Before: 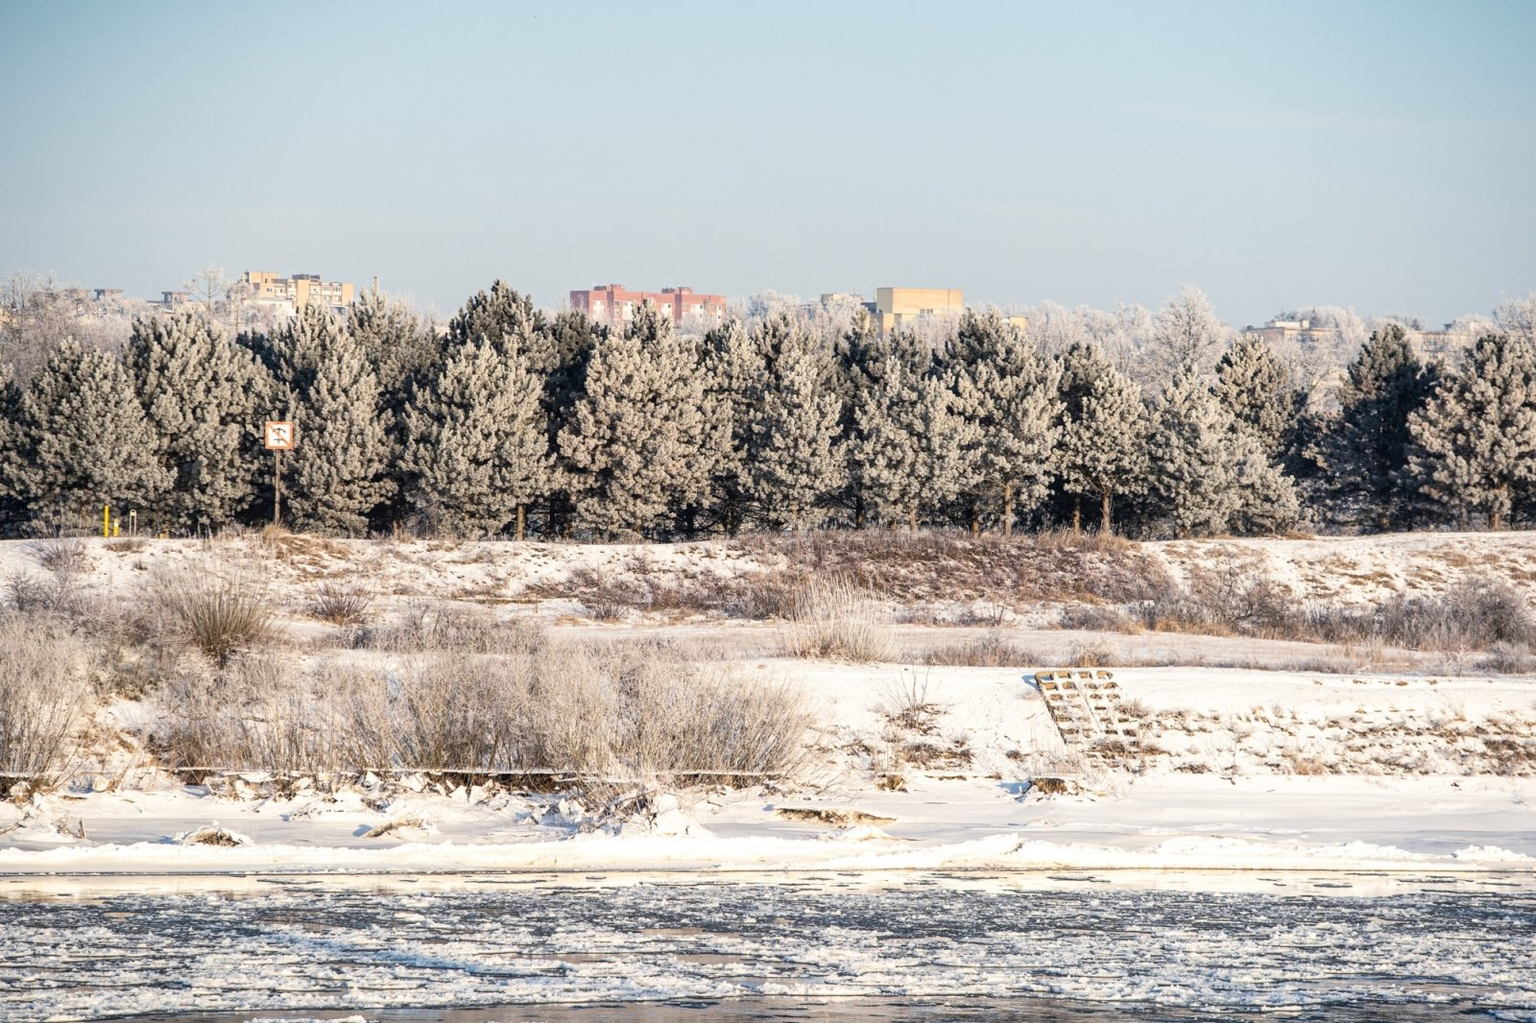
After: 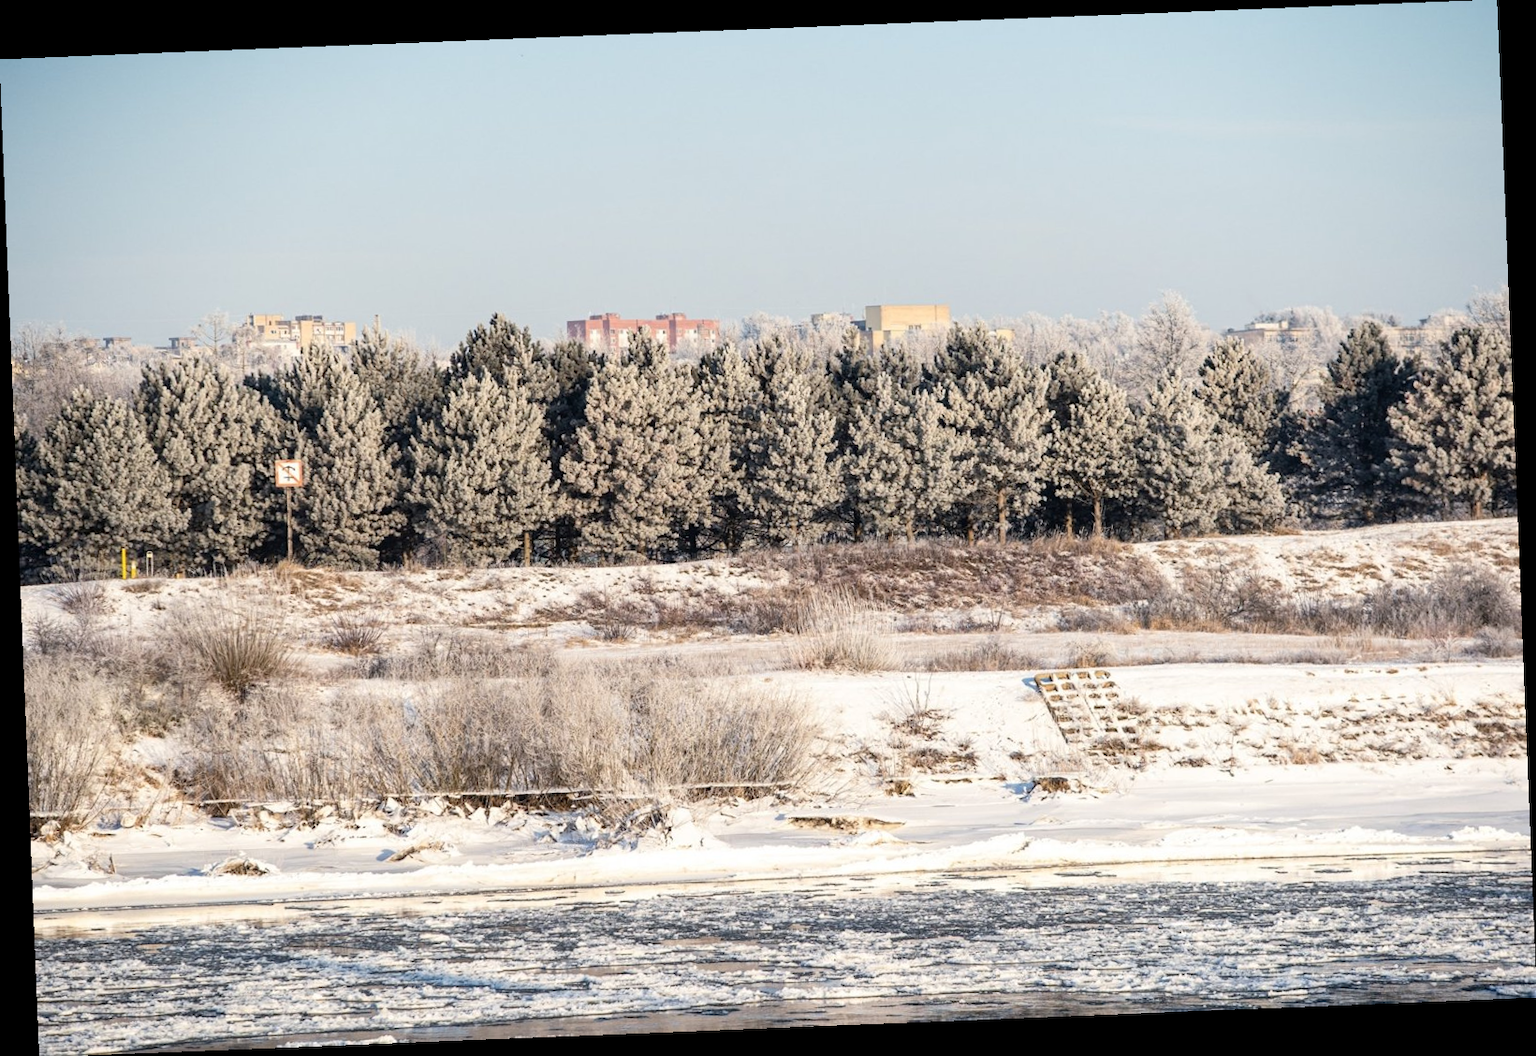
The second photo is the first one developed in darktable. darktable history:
base curve: preserve colors none
white balance: emerald 1
rotate and perspective: rotation -2.29°, automatic cropping off
